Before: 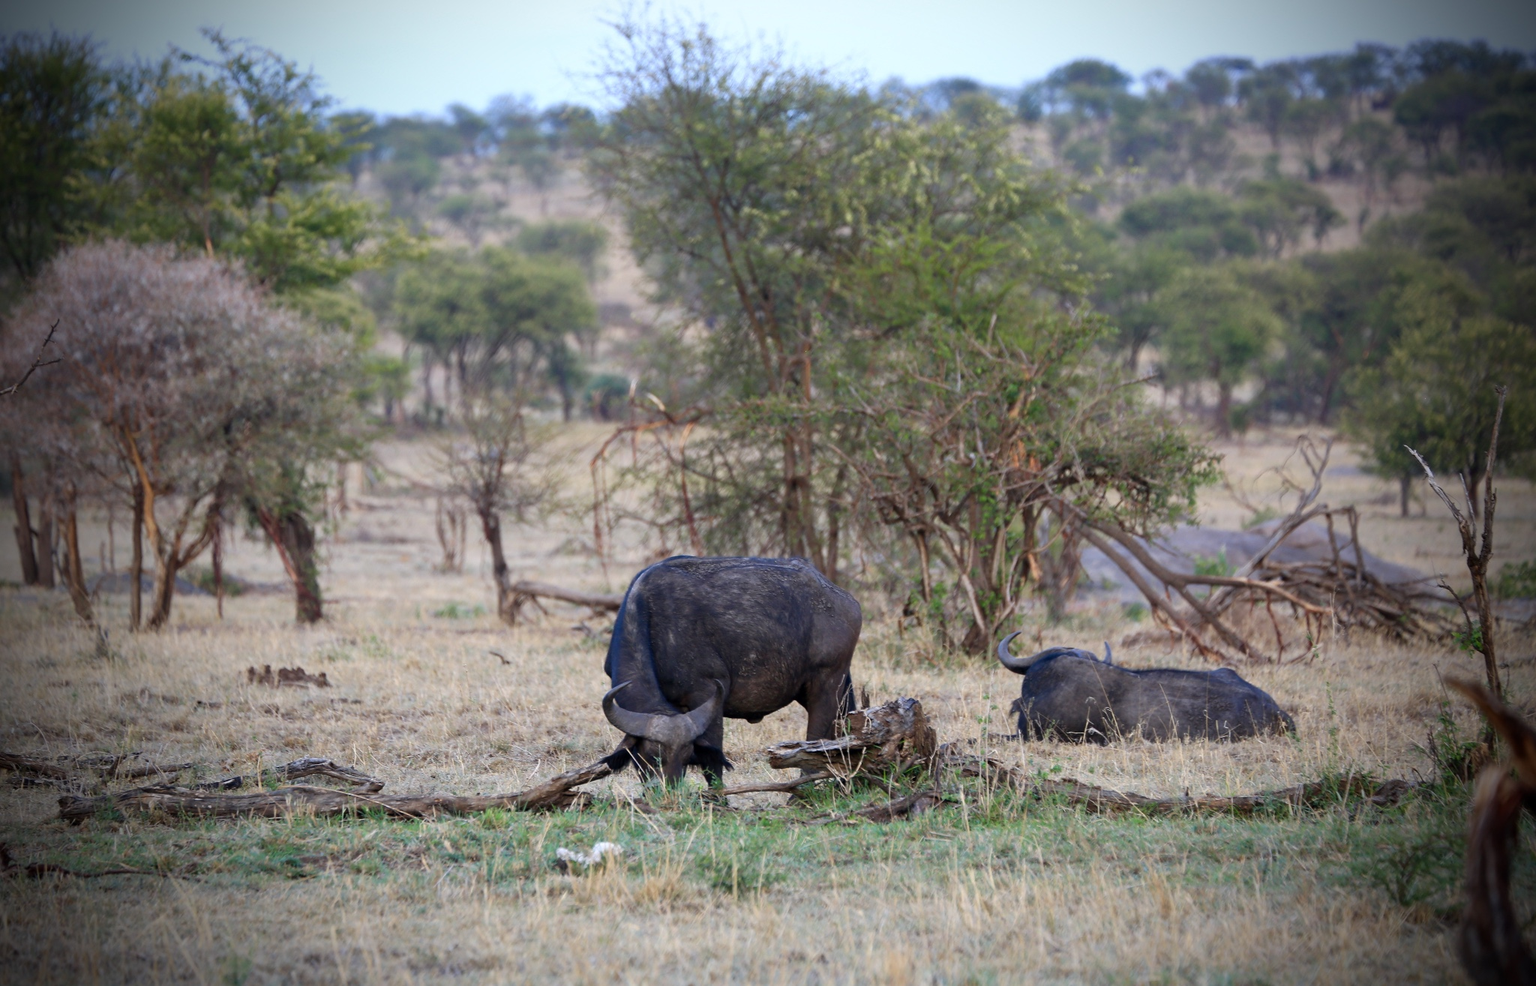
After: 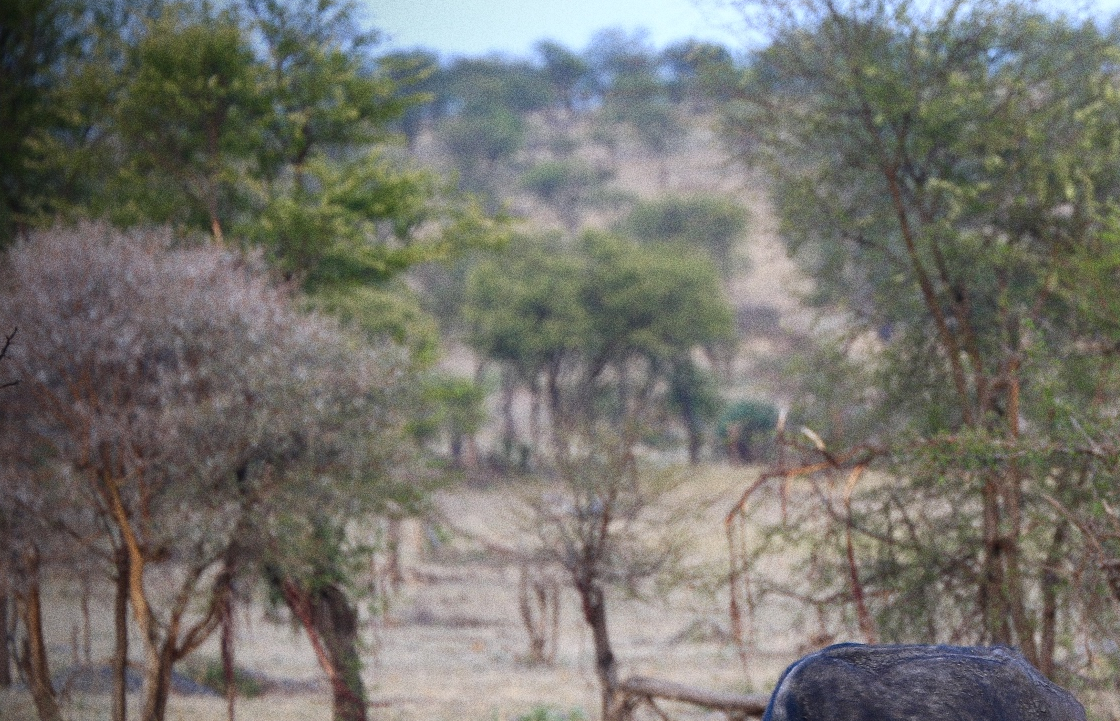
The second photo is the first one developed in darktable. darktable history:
crop and rotate: left 3.047%, top 7.509%, right 42.236%, bottom 37.598%
grain: coarseness 0.09 ISO, strength 40%
